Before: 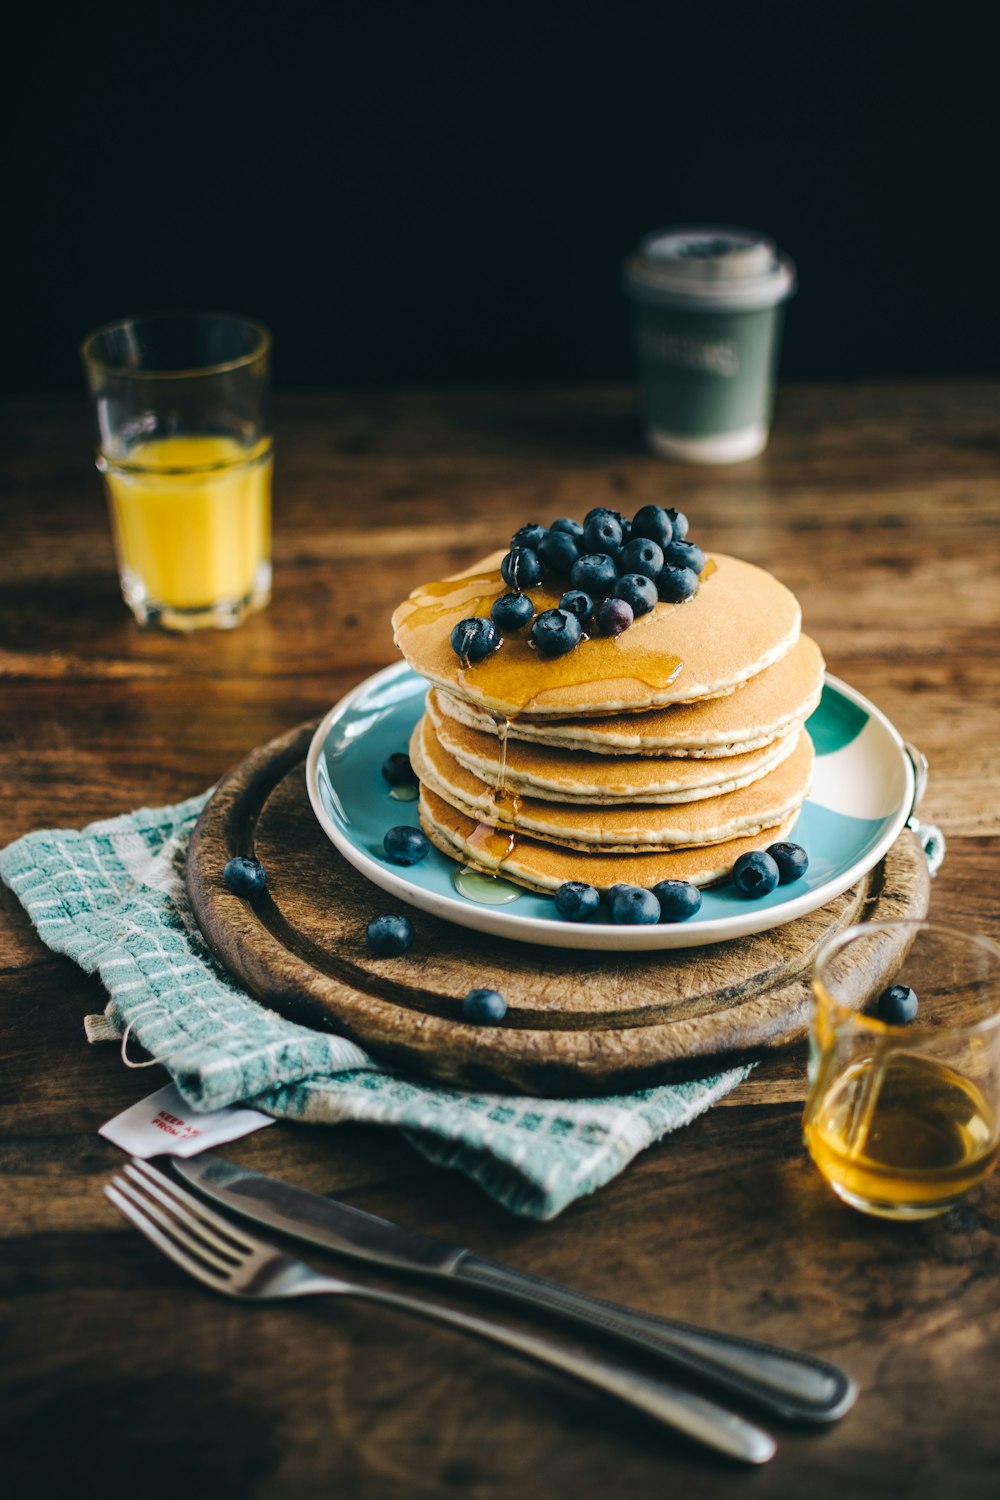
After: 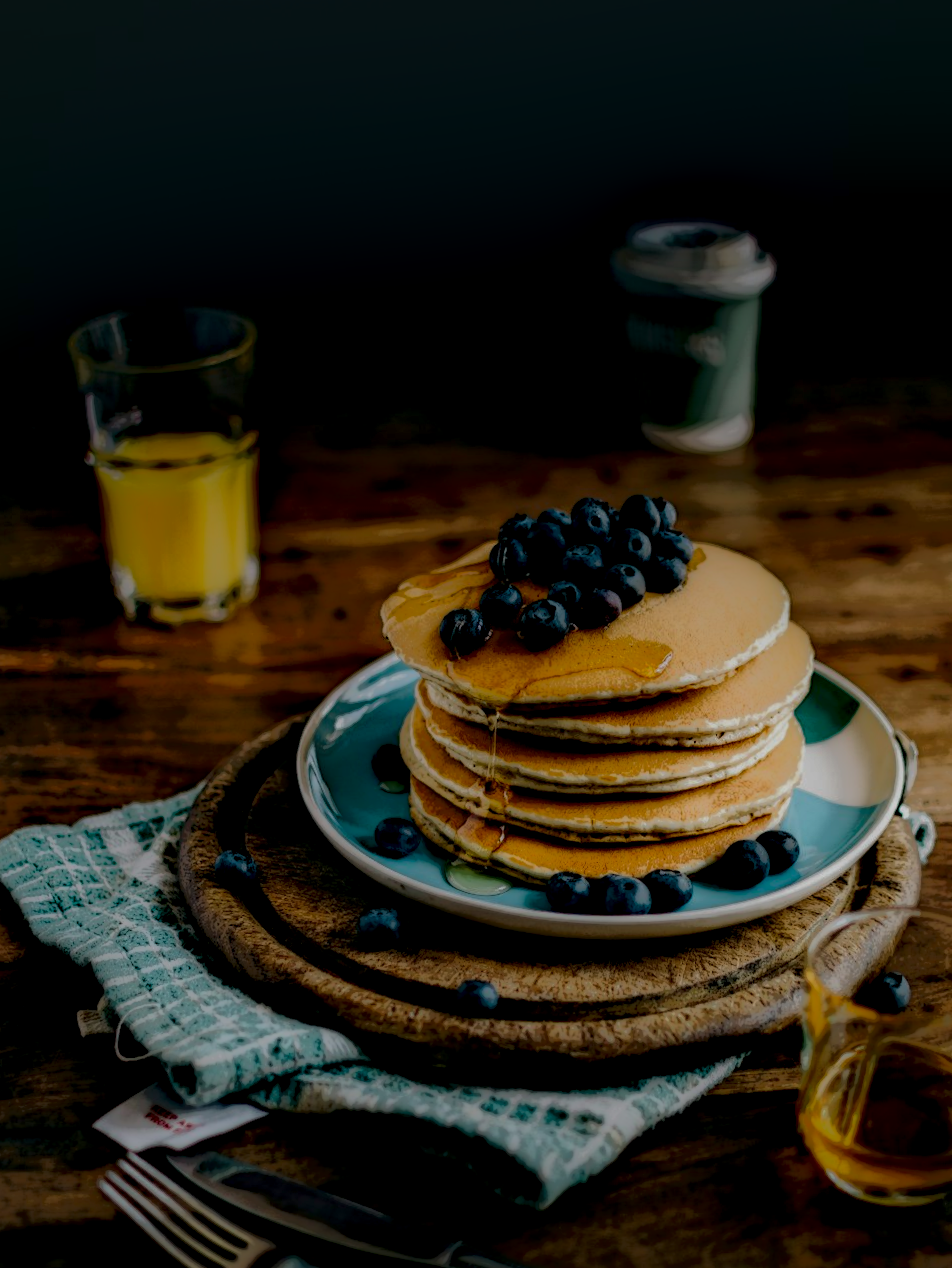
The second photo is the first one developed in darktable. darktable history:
local contrast: highlights 2%, shadows 195%, detail 164%, midtone range 0.006
crop and rotate: angle 0.514°, left 0.394%, right 3.047%, bottom 14.312%
